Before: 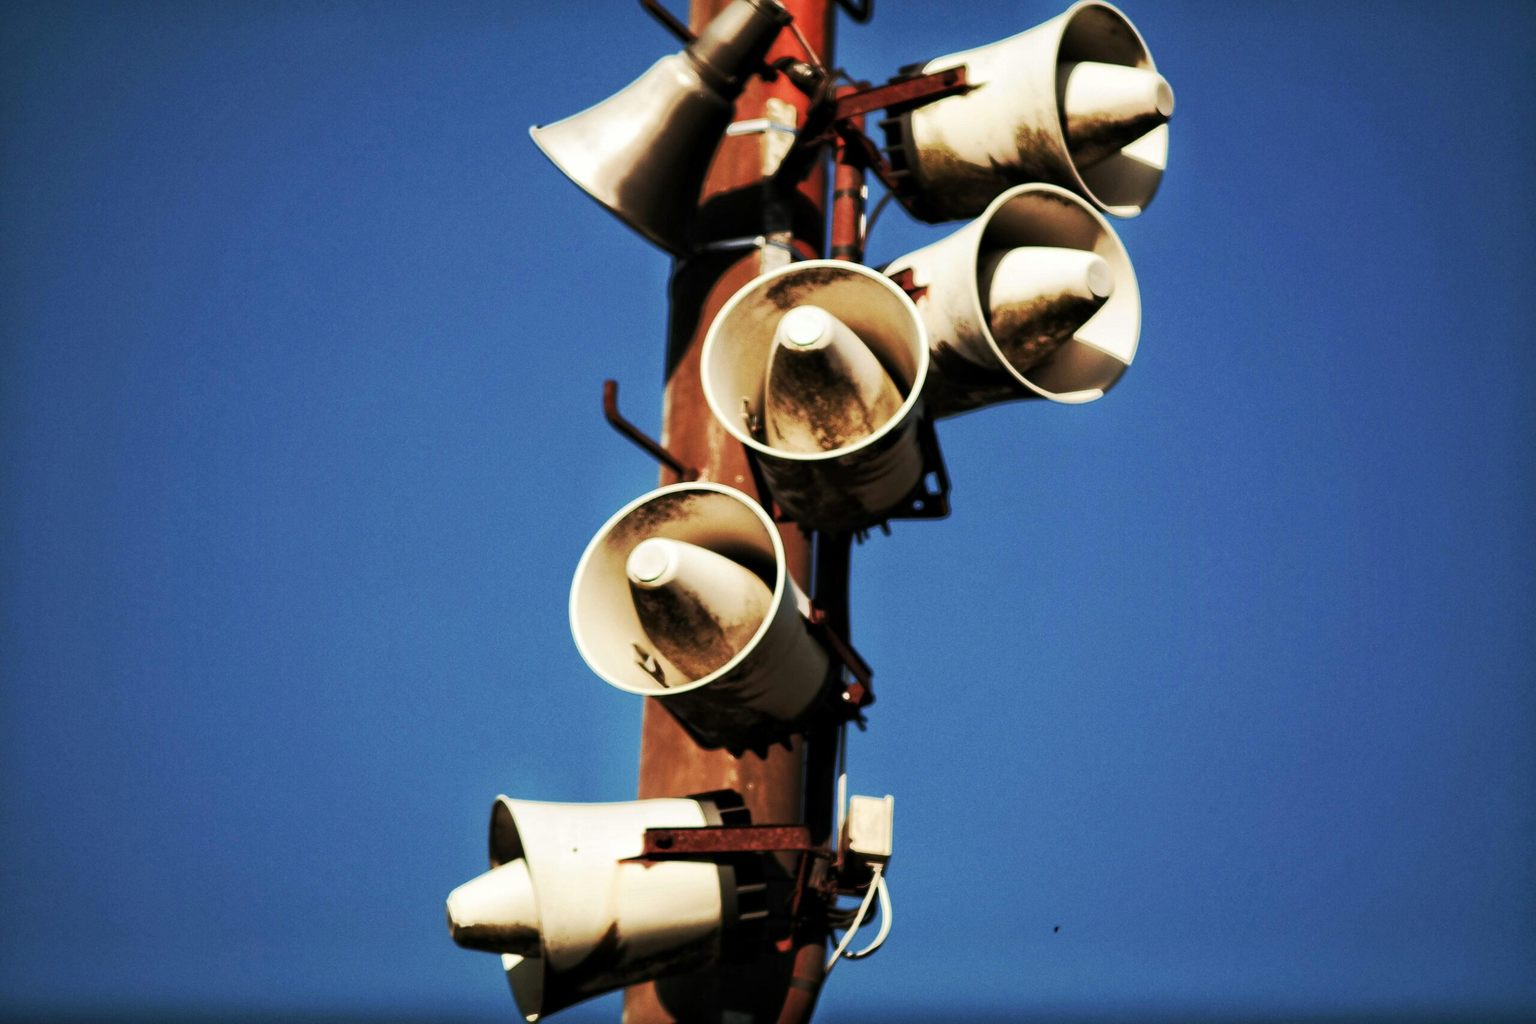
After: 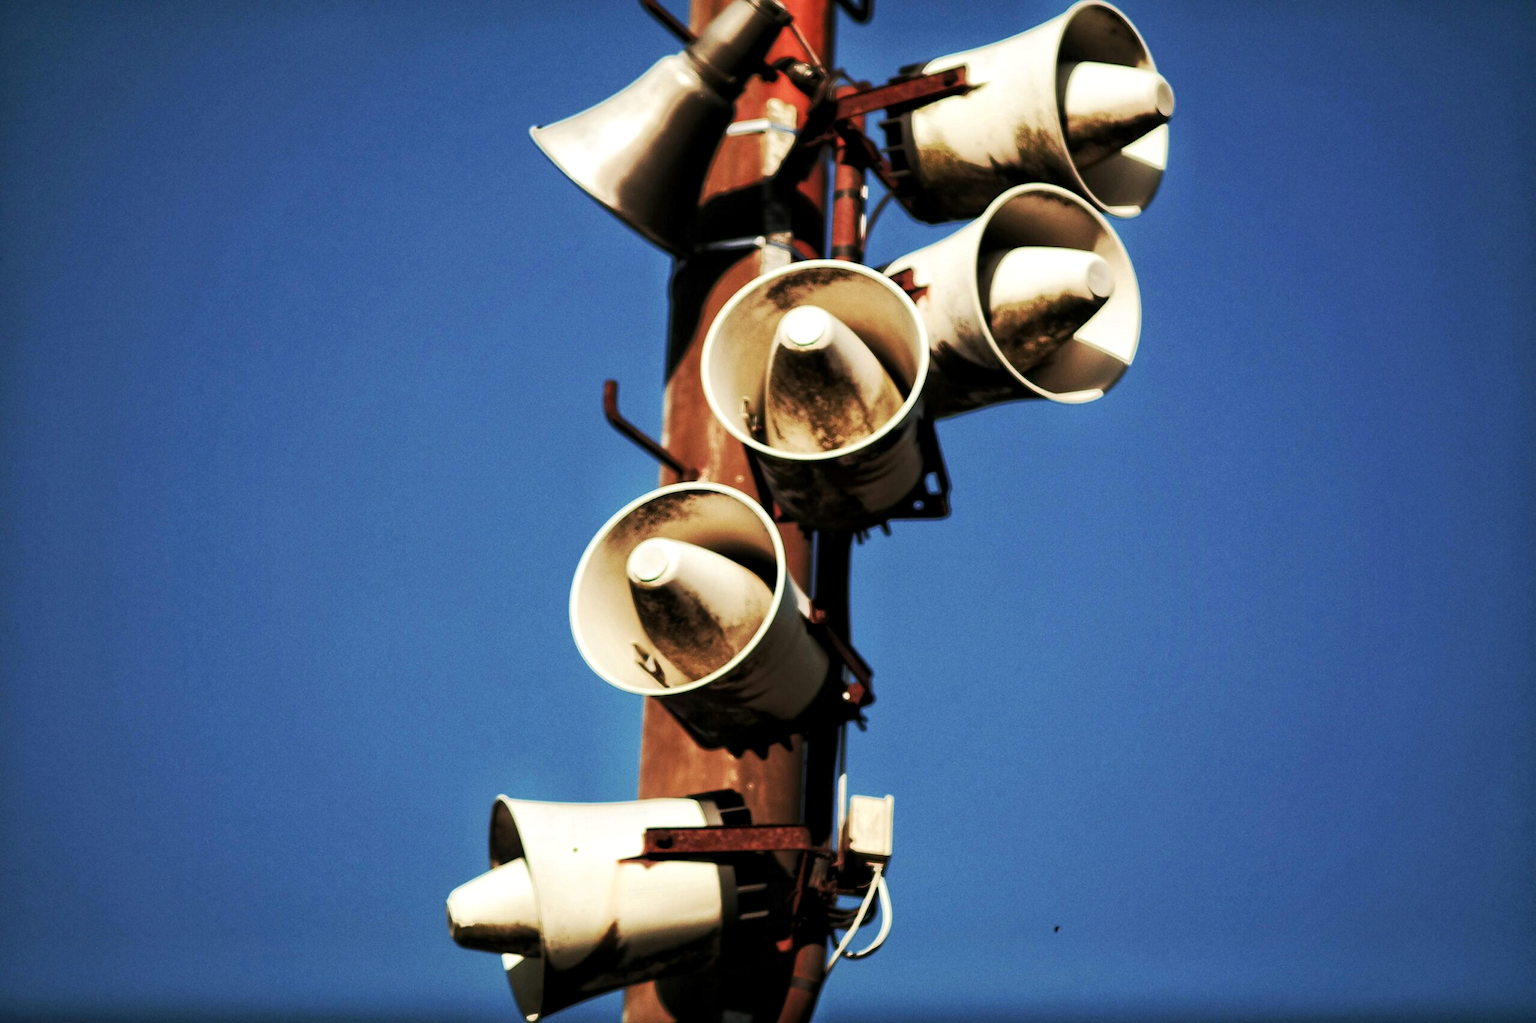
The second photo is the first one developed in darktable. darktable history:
local contrast: highlights 106%, shadows 98%, detail 119%, midtone range 0.2
